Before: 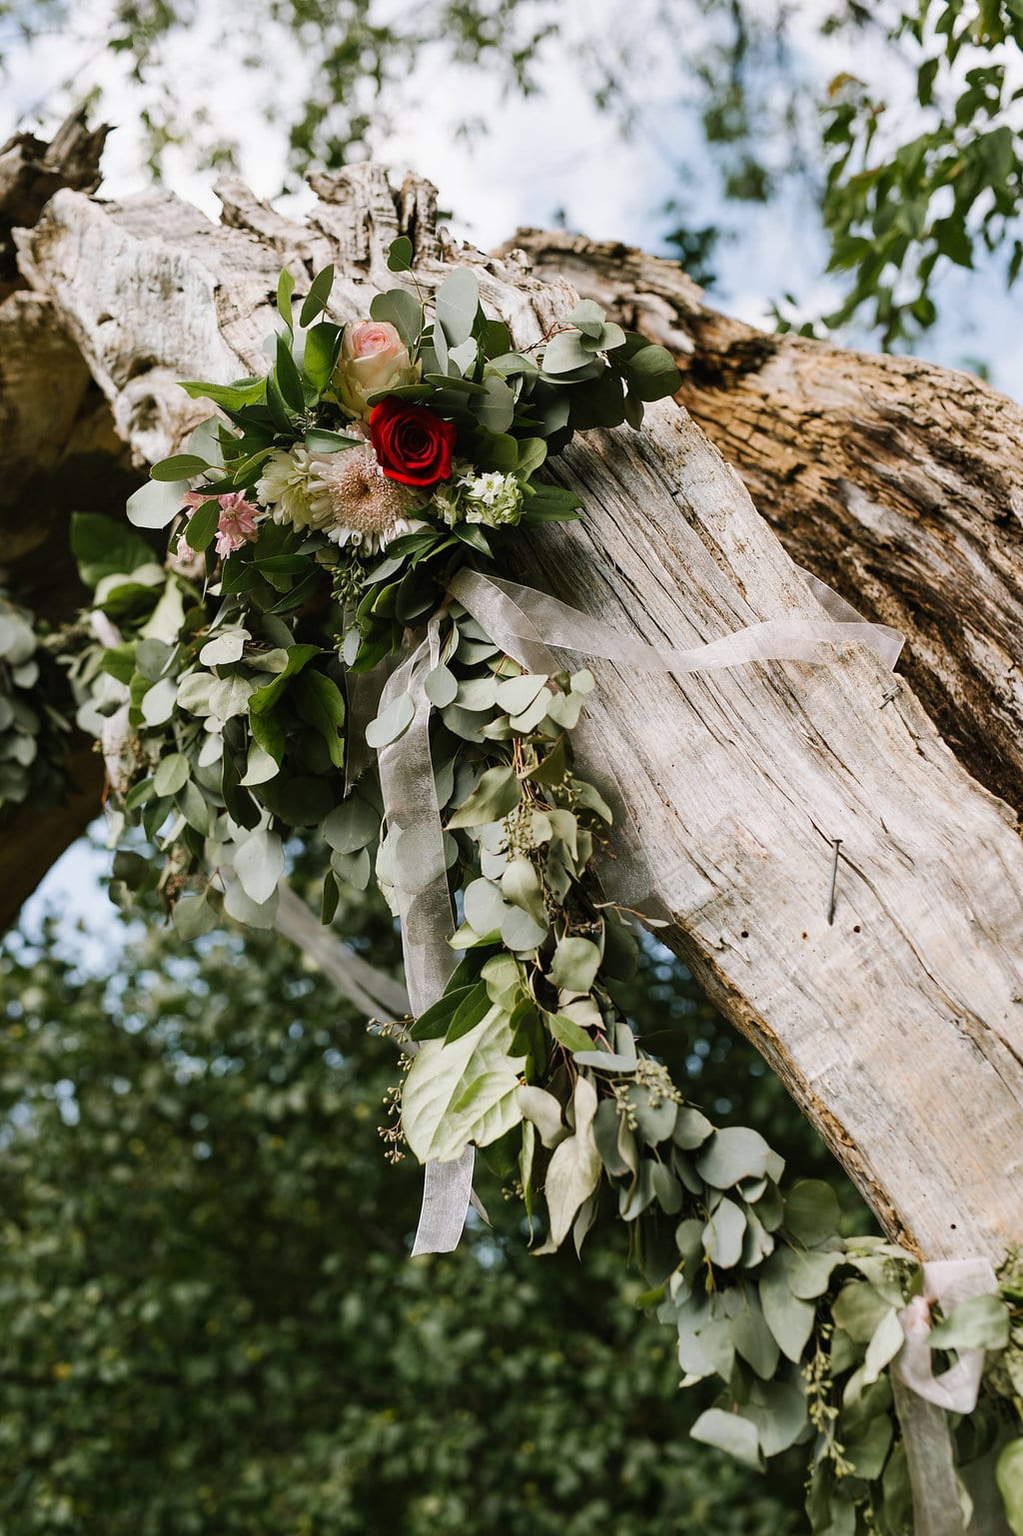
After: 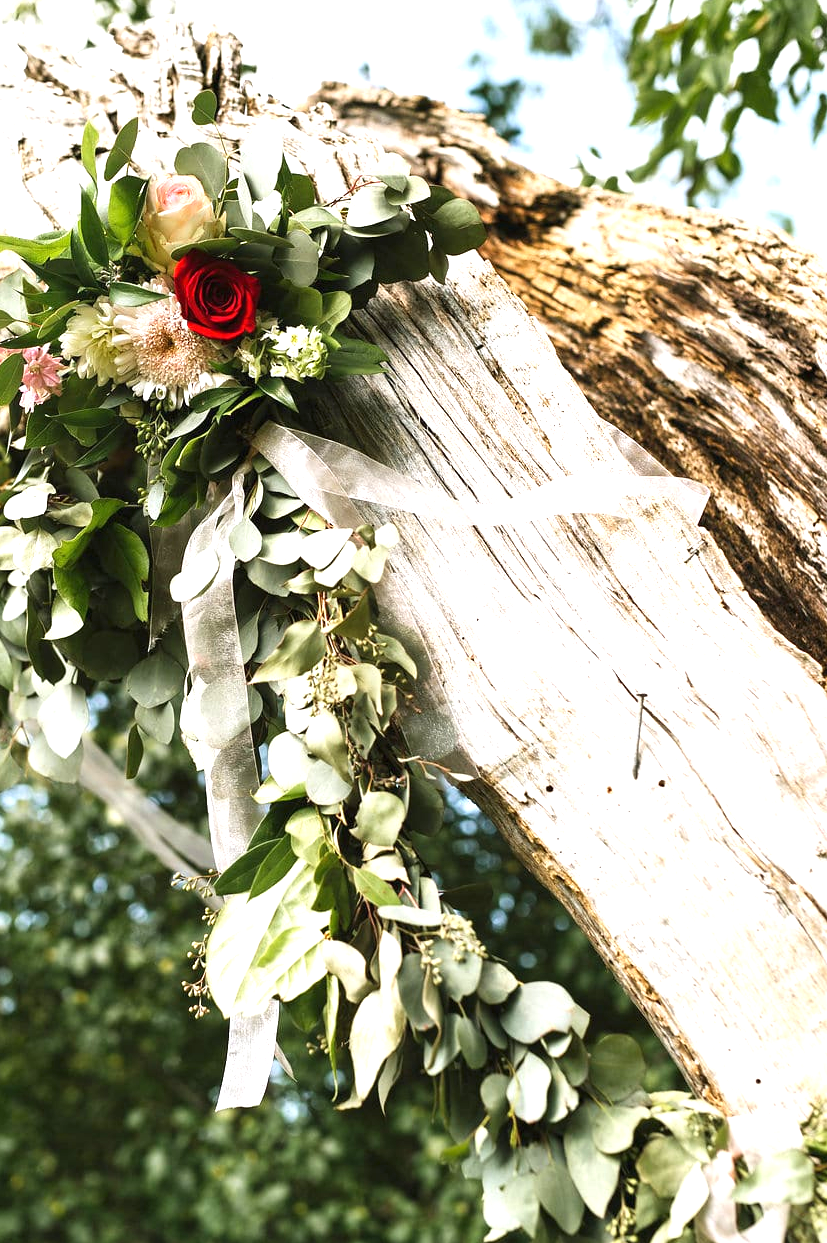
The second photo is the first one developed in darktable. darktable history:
crop: left 19.159%, top 9.58%, bottom 9.58%
exposure: black level correction 0, exposure 1.2 EV, compensate exposure bias true, compensate highlight preservation false
